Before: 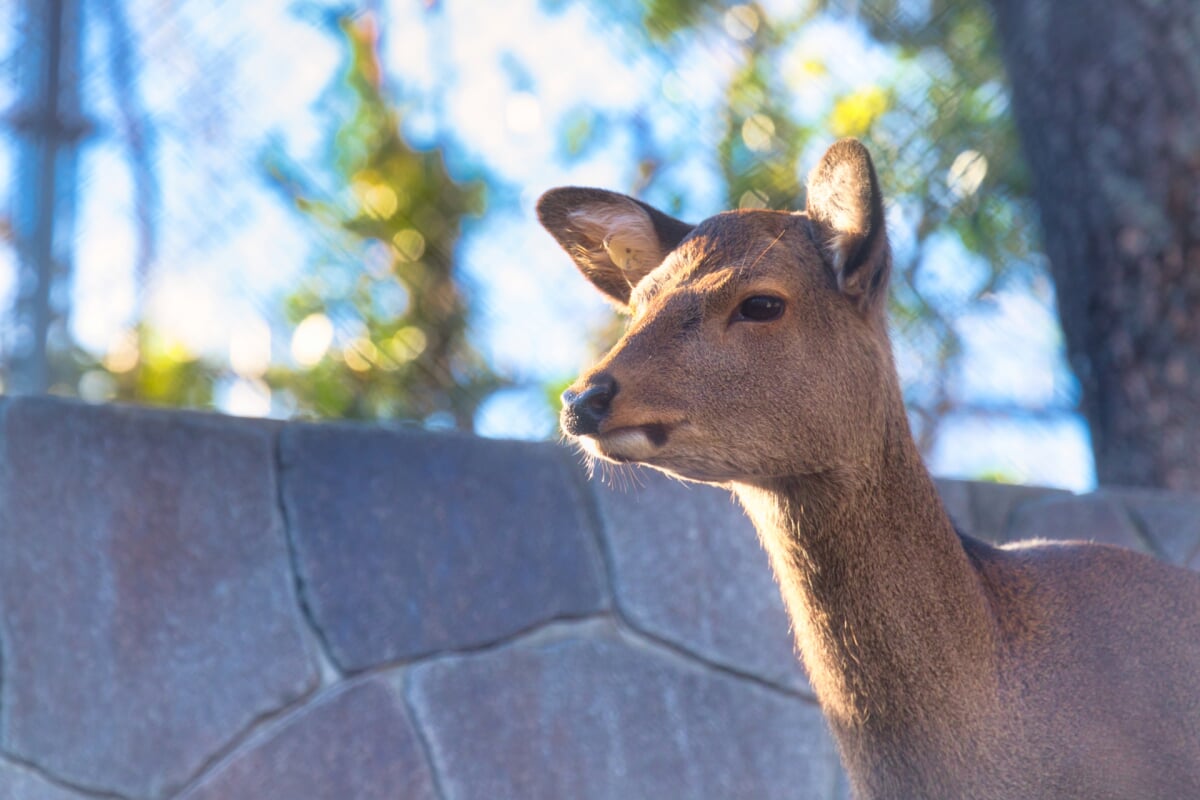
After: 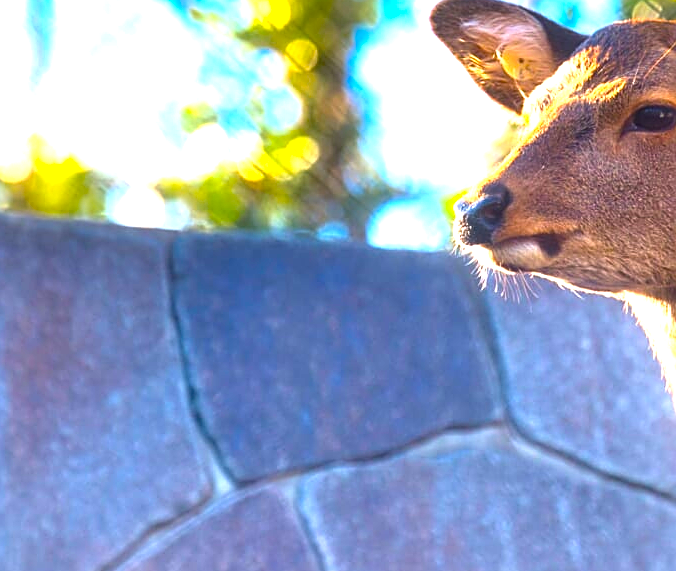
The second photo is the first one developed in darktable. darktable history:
color balance rgb: linear chroma grading › global chroma 9%, perceptual saturation grading › global saturation 36%, perceptual saturation grading › shadows 35%, perceptual brilliance grading › global brilliance 15%, perceptual brilliance grading › shadows -35%, global vibrance 15%
crop: left 8.966%, top 23.852%, right 34.699%, bottom 4.703%
sharpen: on, module defaults
exposure: black level correction -0.002, exposure 0.54 EV, compensate highlight preservation false
